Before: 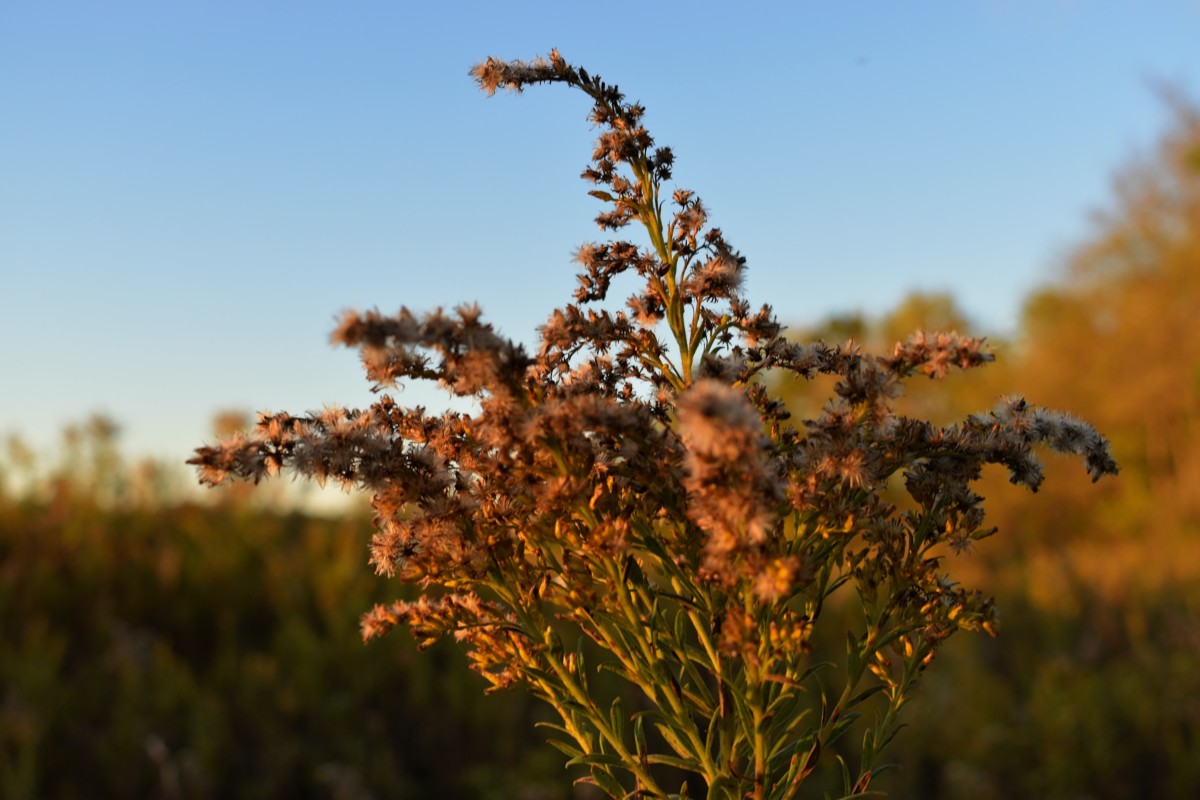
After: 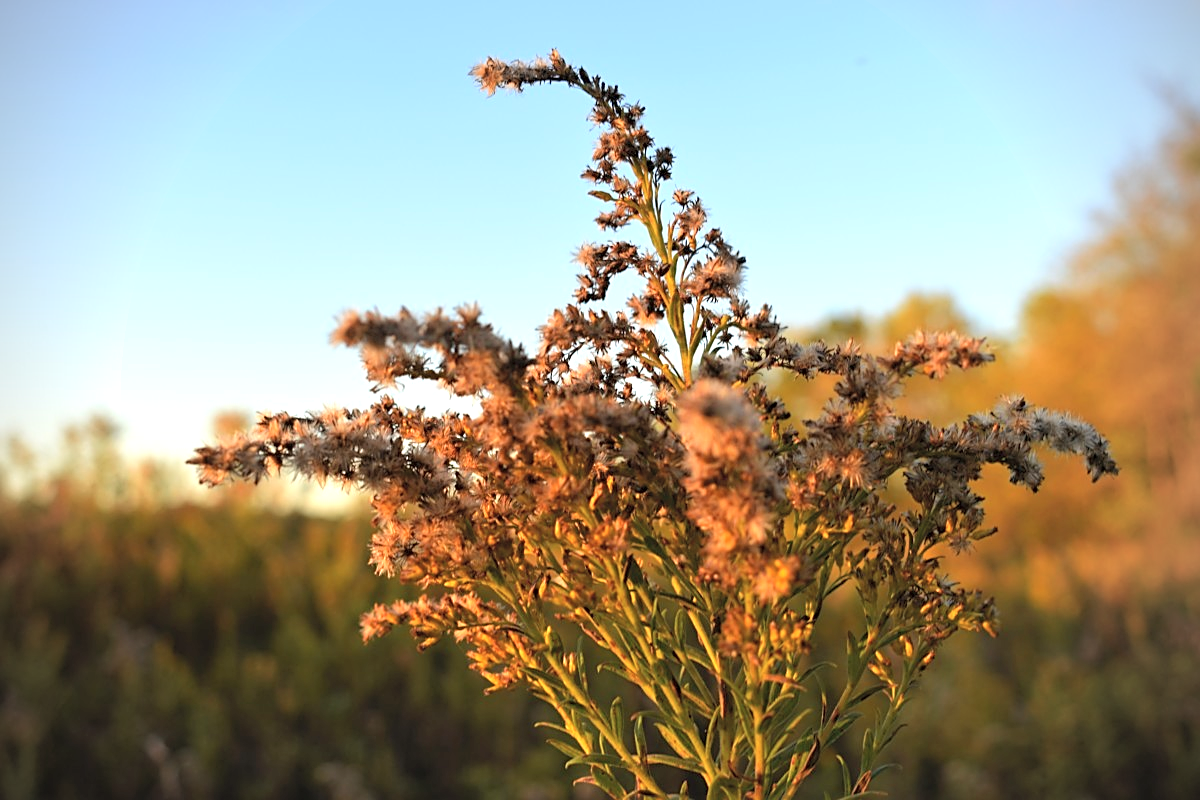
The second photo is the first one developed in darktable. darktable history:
exposure: black level correction 0, exposure 0.688 EV, compensate exposure bias true, compensate highlight preservation false
vignetting: unbound false
sharpen: on, module defaults
contrast brightness saturation: brightness 0.155
